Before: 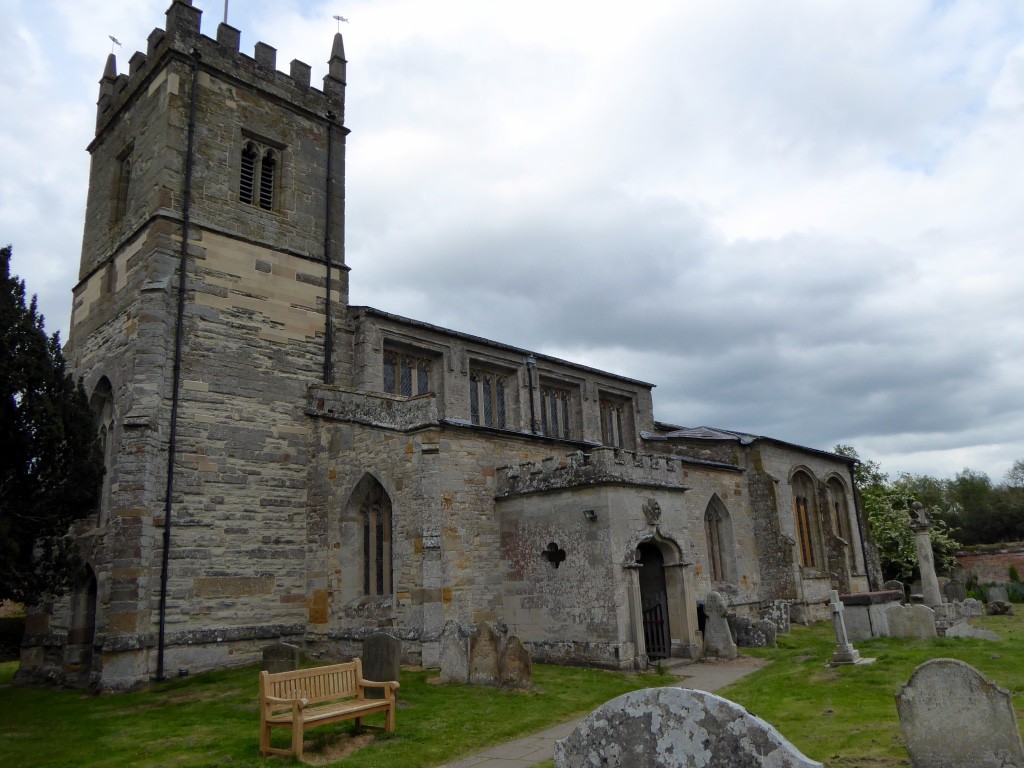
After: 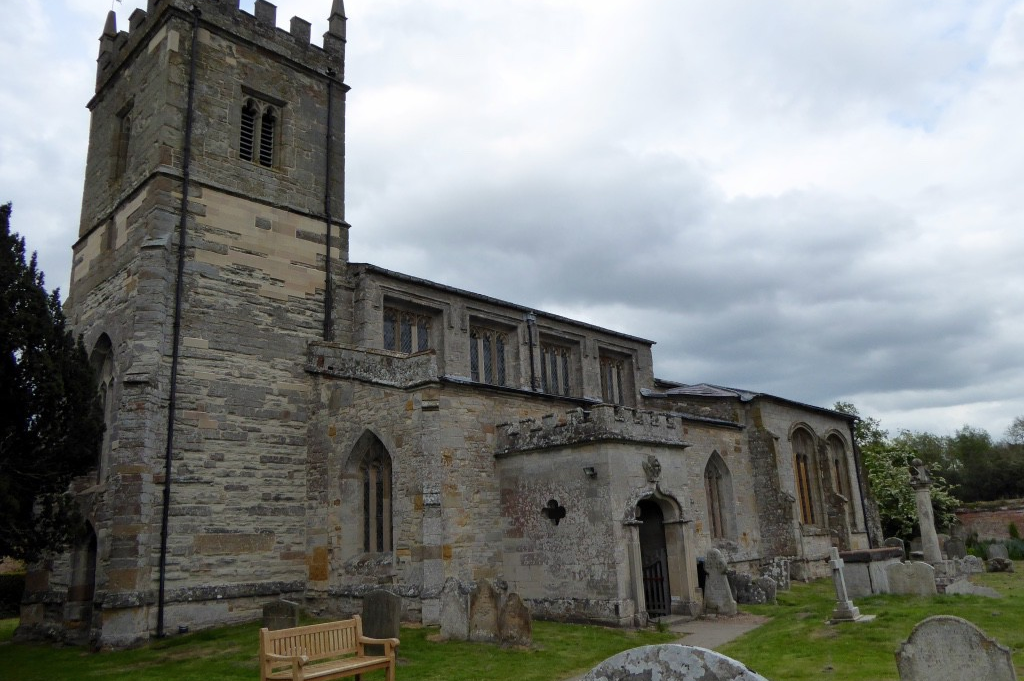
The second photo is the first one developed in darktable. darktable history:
crop and rotate: top 5.609%, bottom 5.609%
contrast brightness saturation: saturation -0.05
